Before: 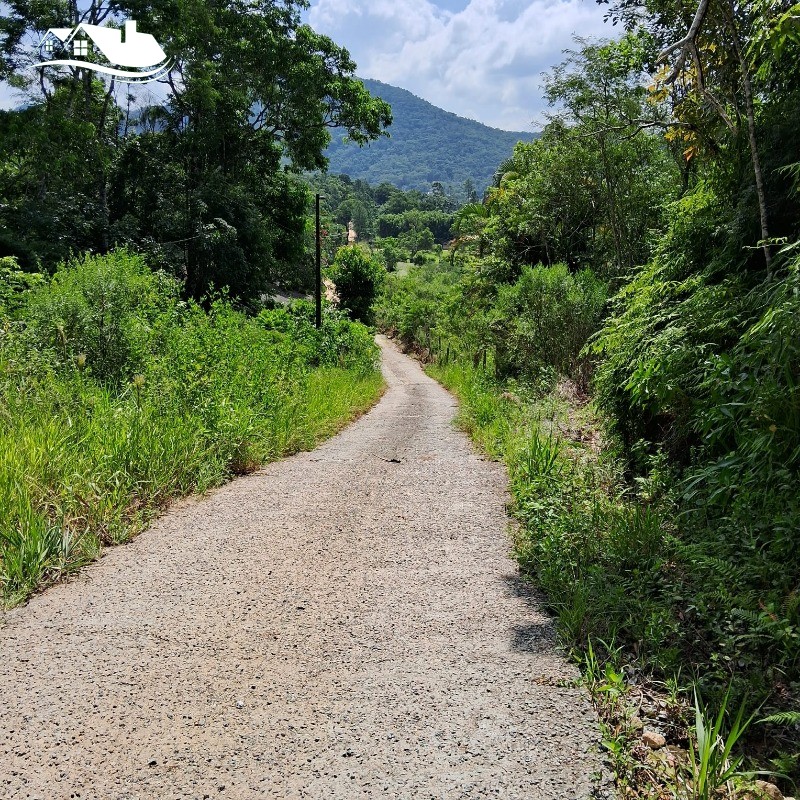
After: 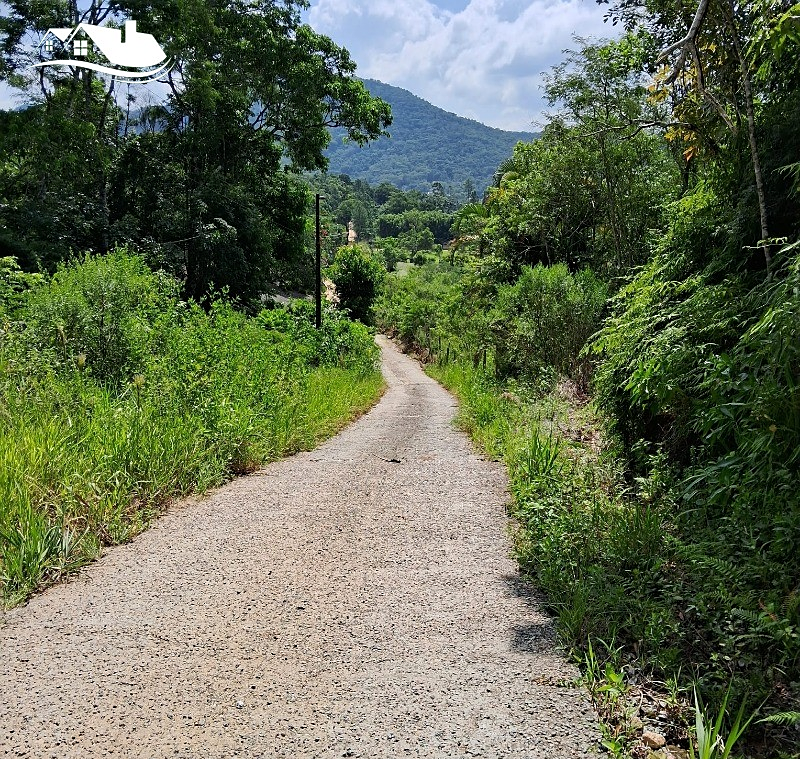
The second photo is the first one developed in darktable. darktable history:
tone equalizer: on, module defaults
exposure: compensate highlight preservation false
sharpen: radius 1.272, amount 0.305, threshold 0
crop and rotate: top 0%, bottom 5.097%
